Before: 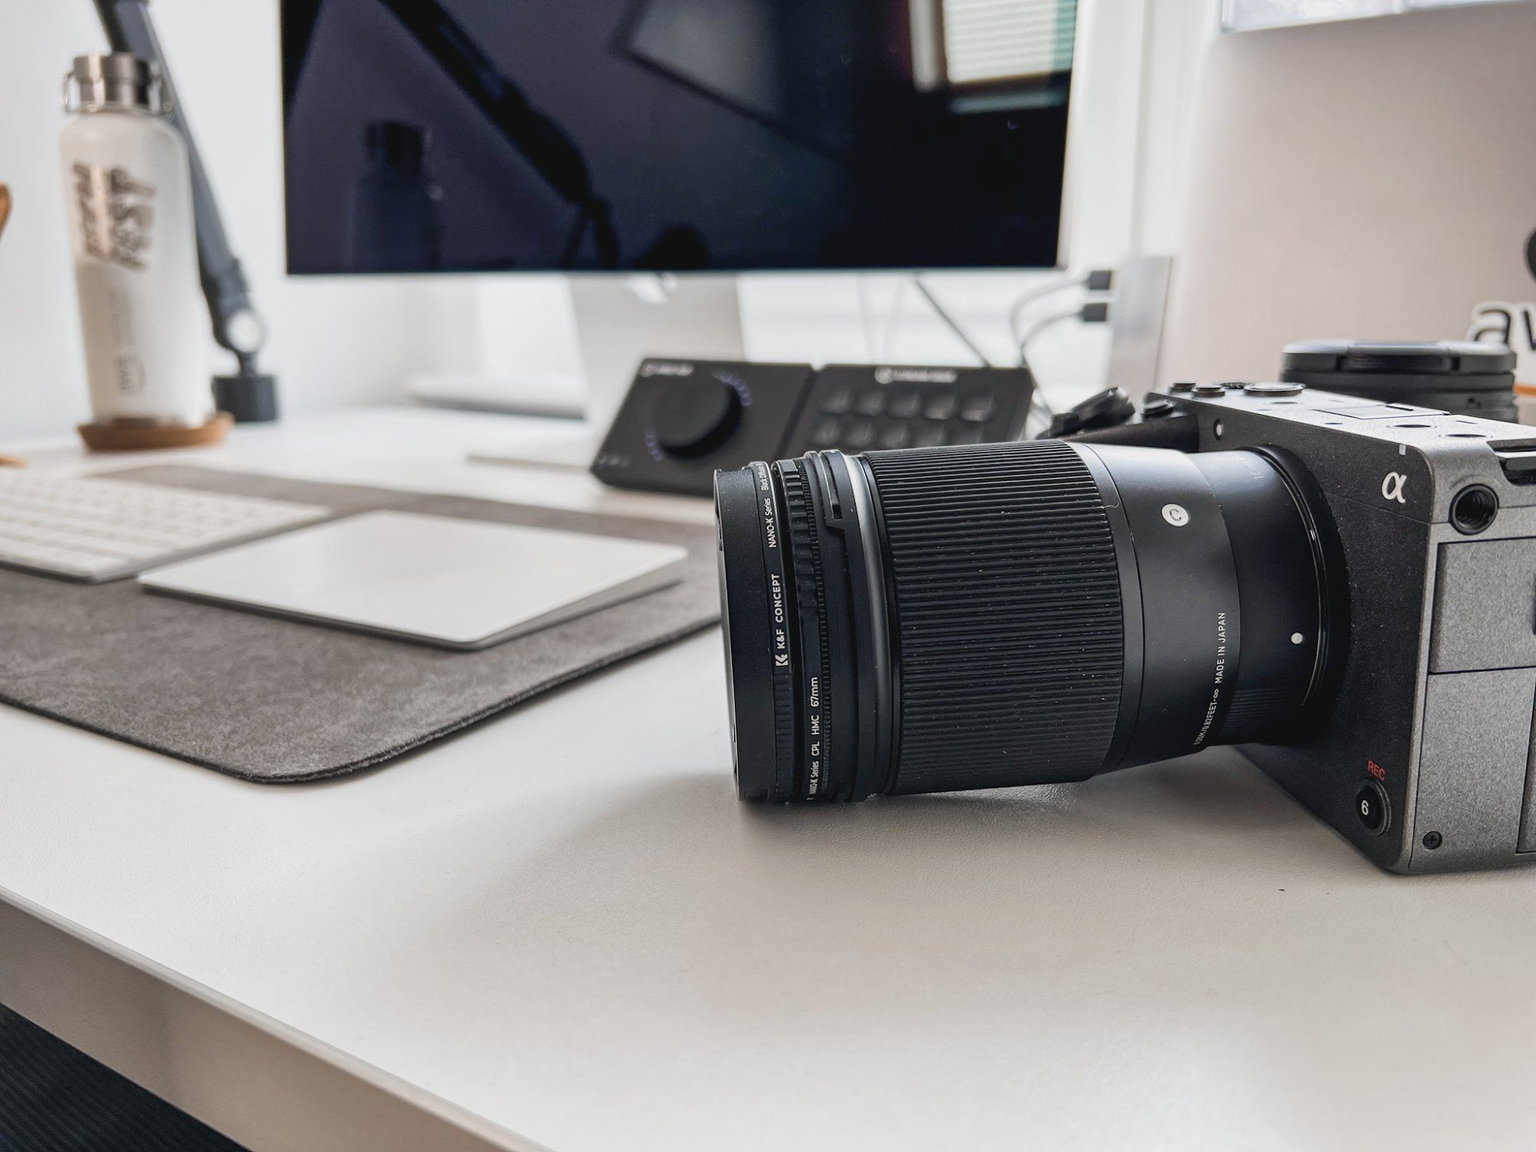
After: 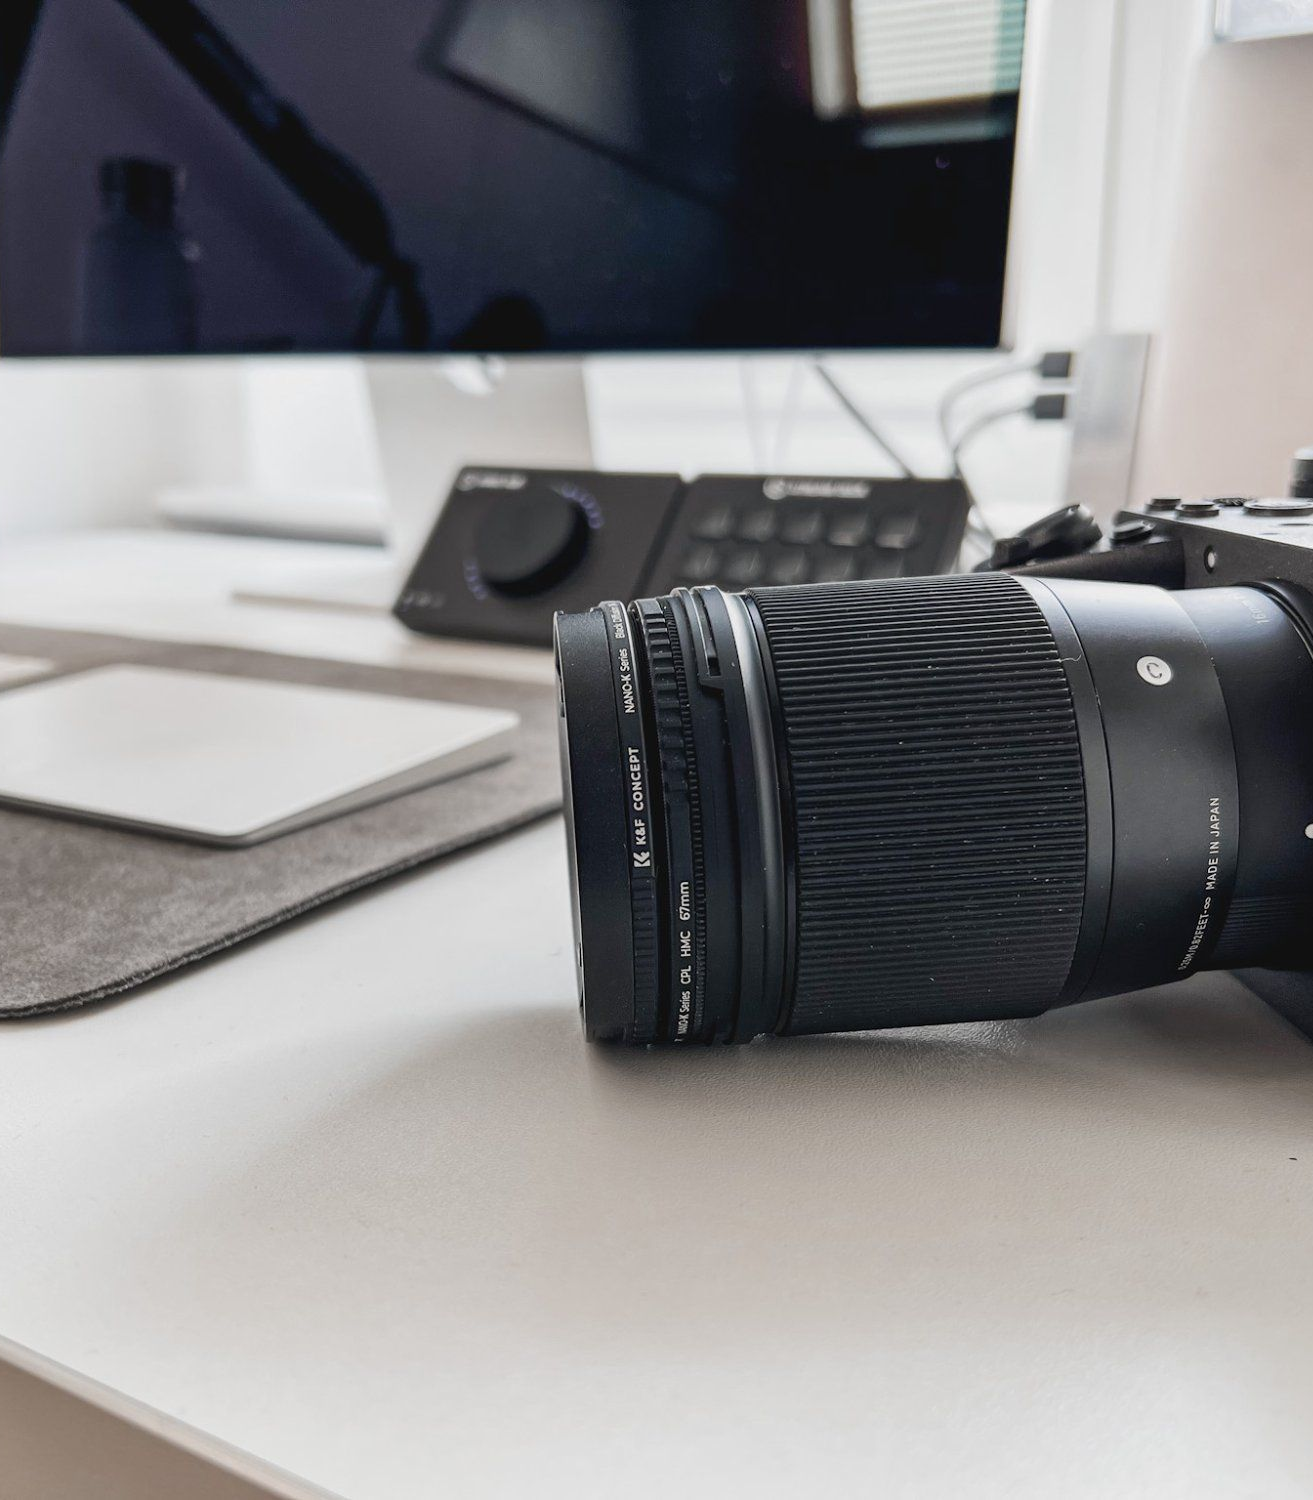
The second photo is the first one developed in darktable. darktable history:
crop and rotate: left 18.823%, right 15.494%
